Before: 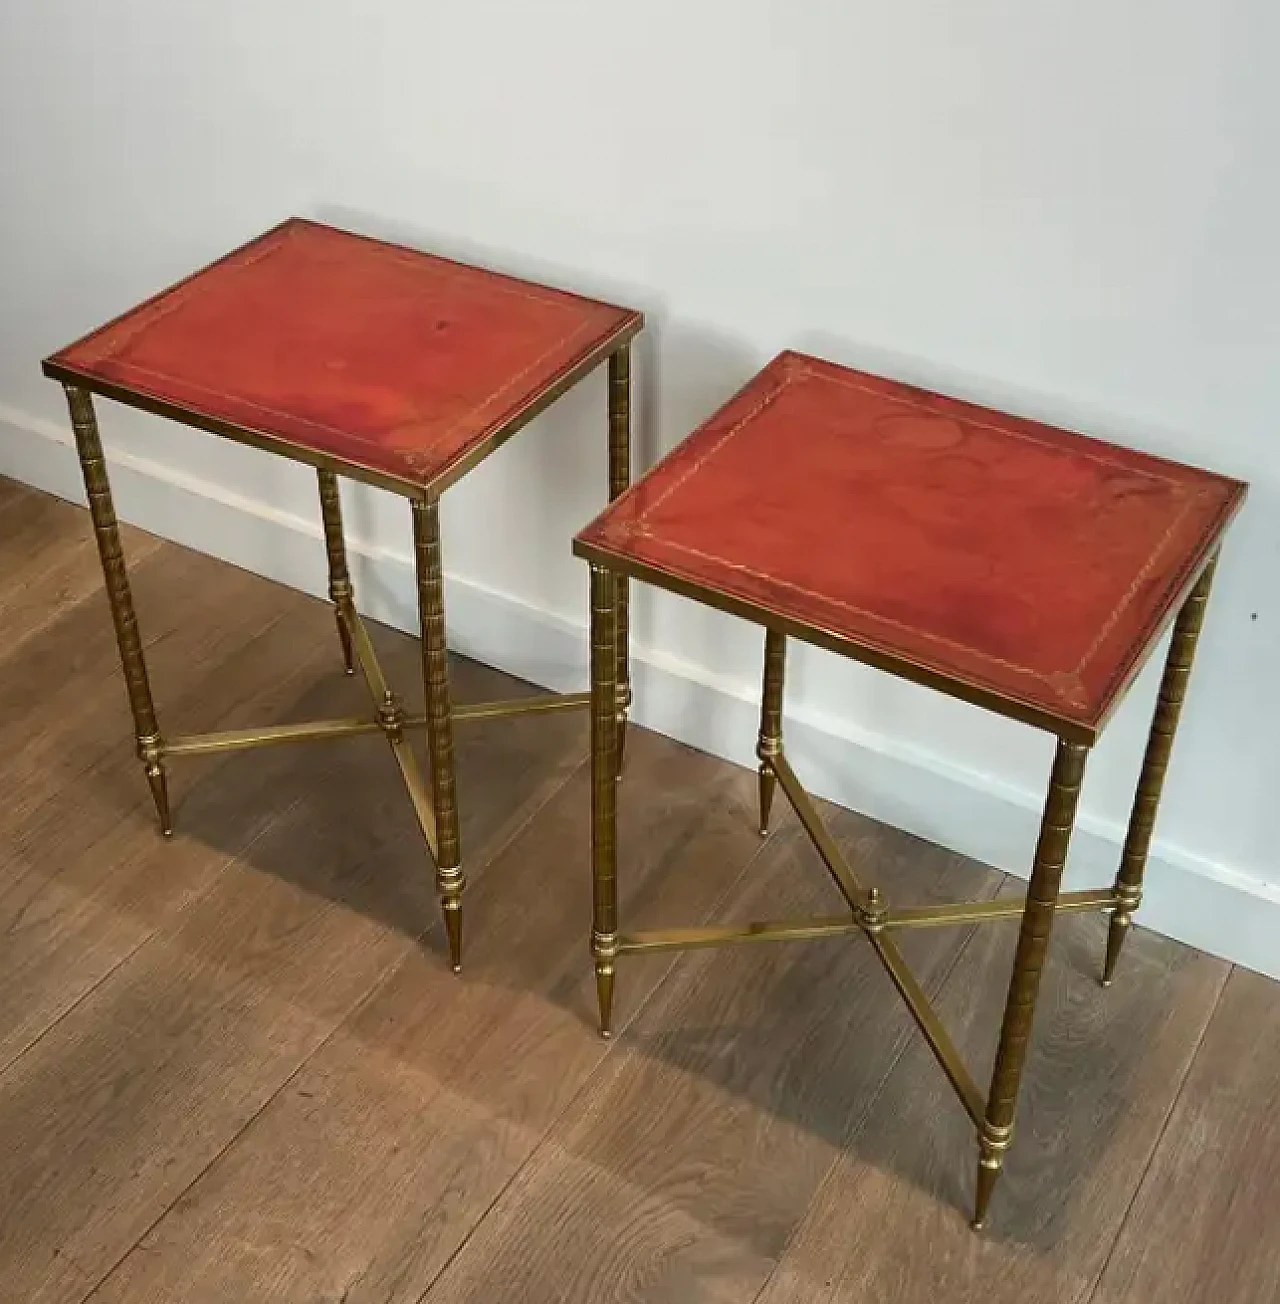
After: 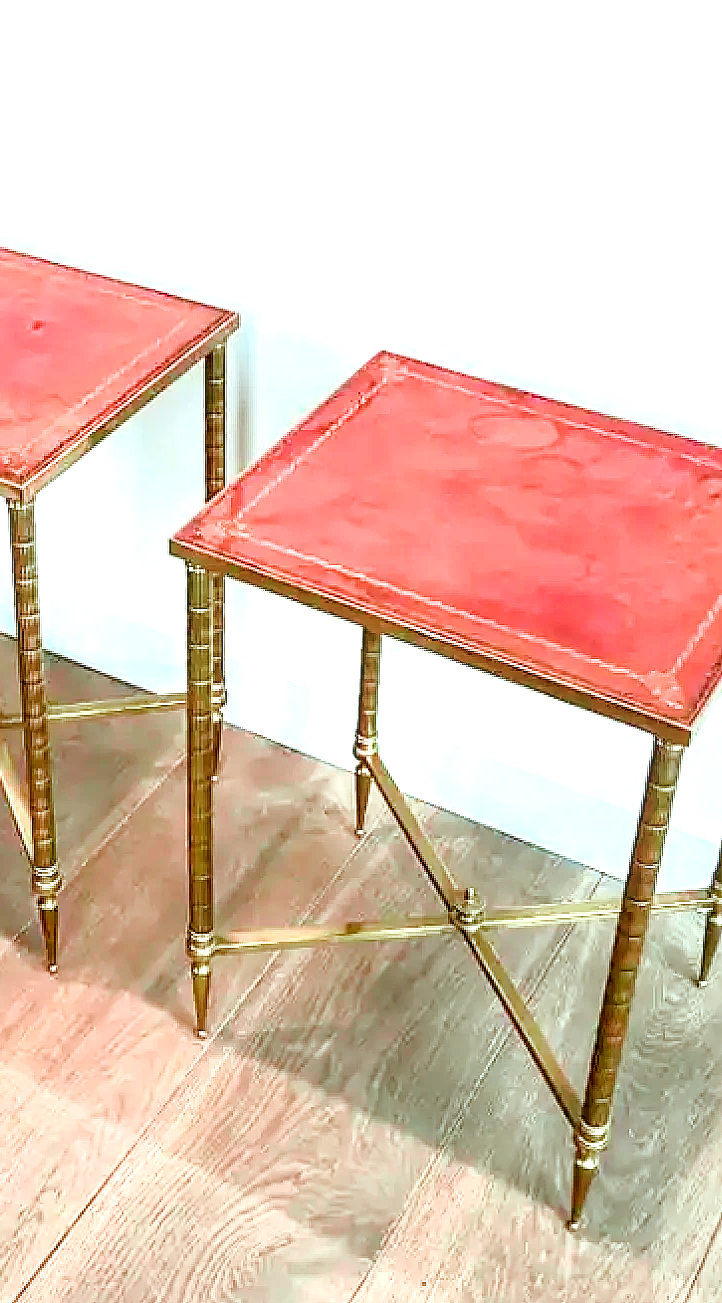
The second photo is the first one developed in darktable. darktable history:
sharpen: on, module defaults
crop: left 31.569%, top 0.007%, right 12.005%
tone curve: curves: ch0 [(0, 0.021) (0.049, 0.044) (0.152, 0.14) (0.328, 0.377) (0.473, 0.543) (0.663, 0.734) (0.84, 0.899) (1, 0.969)]; ch1 [(0, 0) (0.302, 0.331) (0.427, 0.433) (0.472, 0.47) (0.502, 0.503) (0.527, 0.524) (0.564, 0.591) (0.602, 0.632) (0.677, 0.701) (0.859, 0.885) (1, 1)]; ch2 [(0, 0) (0.33, 0.301) (0.447, 0.44) (0.487, 0.496) (0.502, 0.516) (0.535, 0.563) (0.565, 0.6) (0.618, 0.629) (1, 1)], color space Lab, independent channels, preserve colors none
exposure: black level correction 0, exposure 1.199 EV, compensate highlight preservation false
color balance rgb: shadows lift › chroma 1.023%, shadows lift › hue 29.4°, global offset › luminance -0.866%, perceptual saturation grading › global saturation 20%, perceptual saturation grading › highlights -50.12%, perceptual saturation grading › shadows 30.83%, perceptual brilliance grading › global brilliance 17.176%
color correction: highlights a* -10.57, highlights b* -18.67
local contrast: detail 130%
